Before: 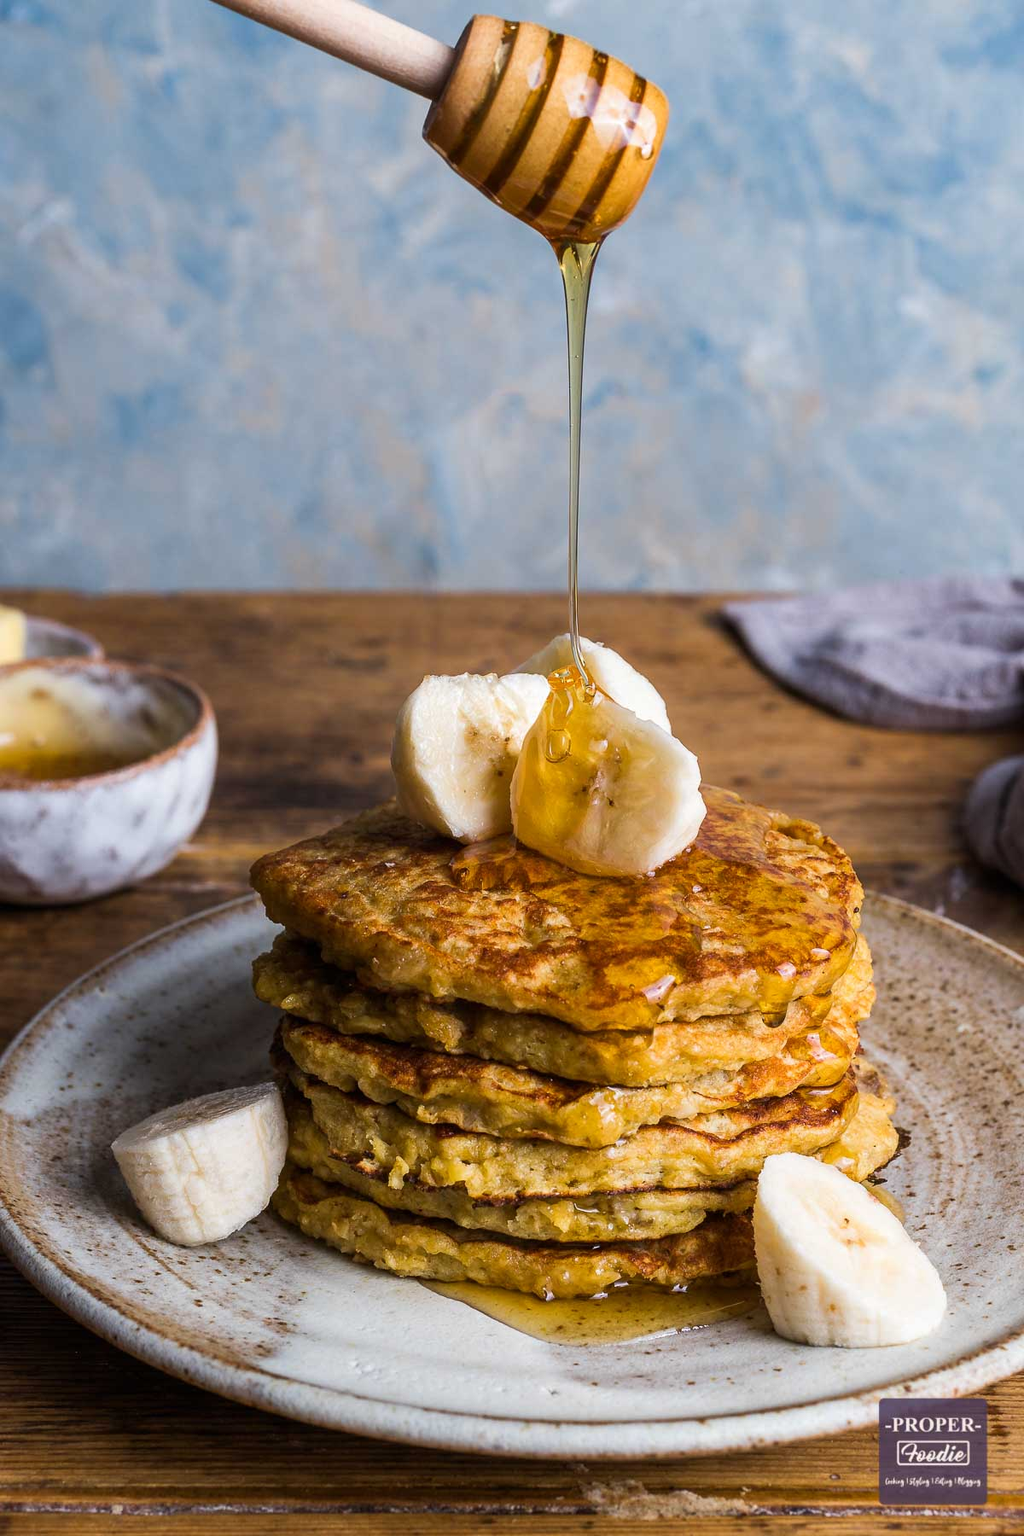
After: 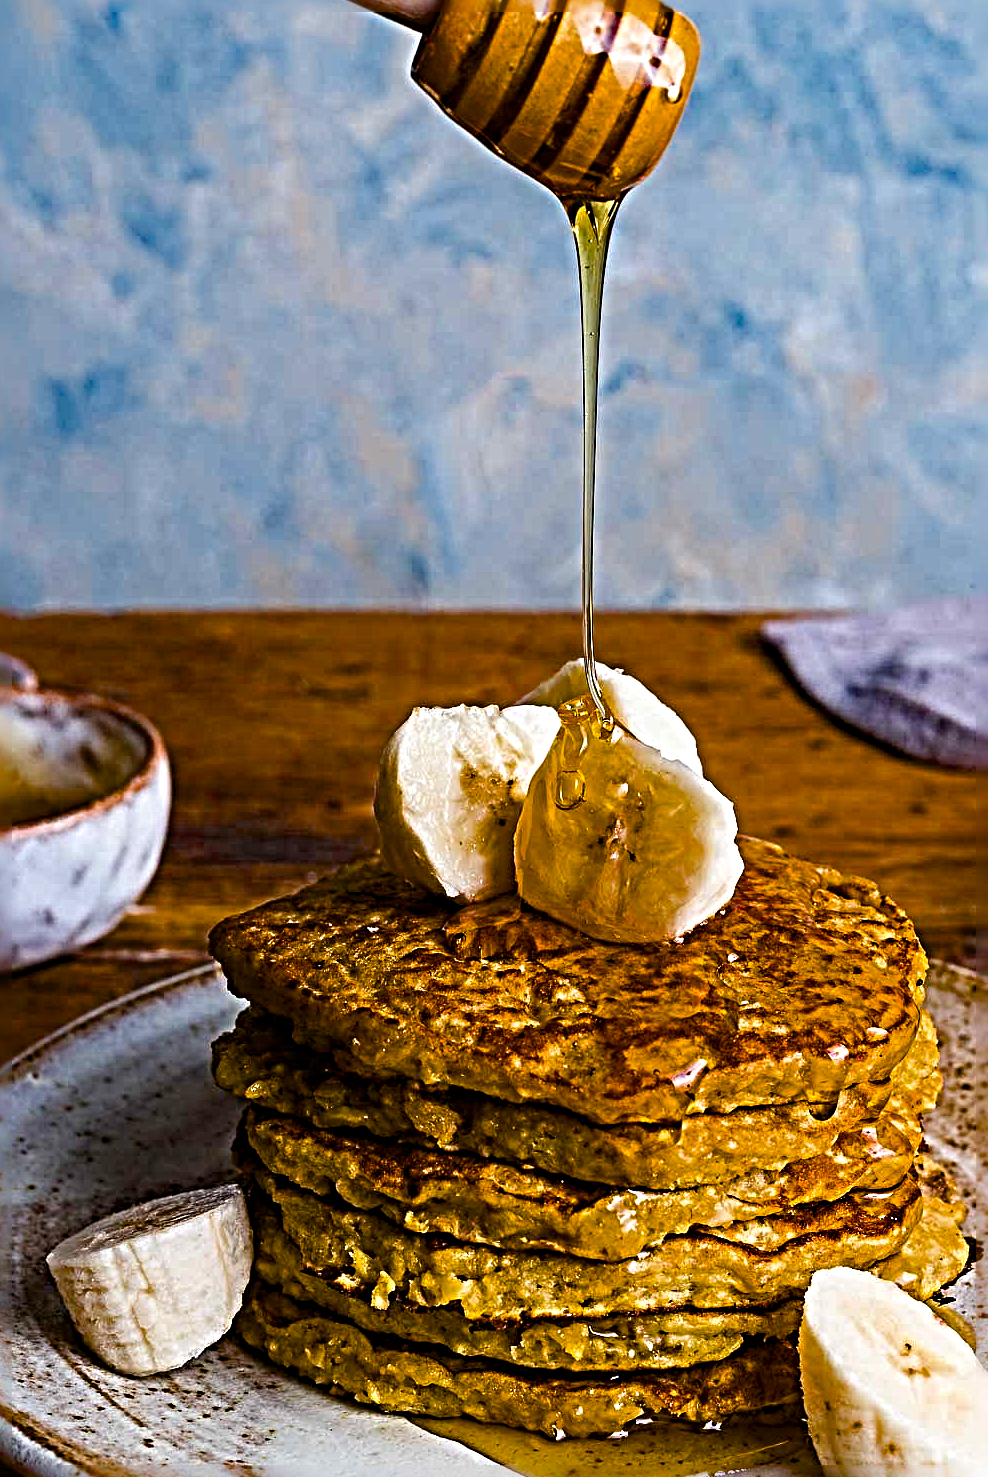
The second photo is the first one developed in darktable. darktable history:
color balance rgb: perceptual saturation grading › global saturation 36.138%, perceptual saturation grading › shadows 35.708%, global vibrance 7.252%, saturation formula JzAzBz (2021)
crop and rotate: left 7.004%, top 4.675%, right 10.592%, bottom 13.253%
sharpen: radius 6.299, amount 1.808, threshold 0.082
